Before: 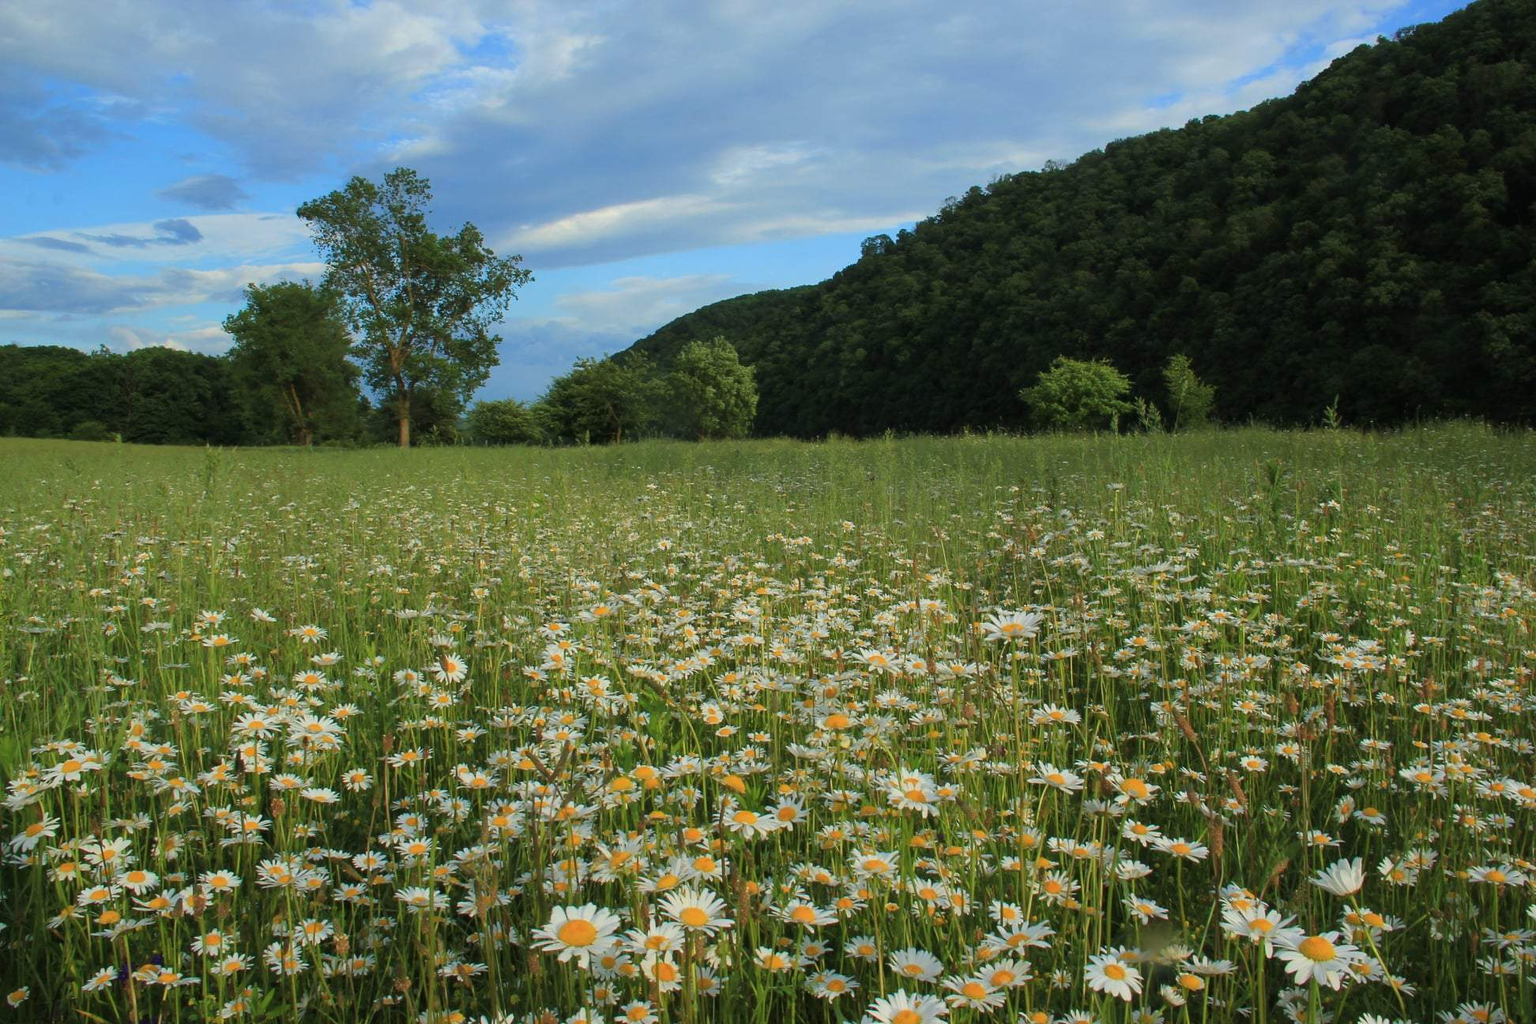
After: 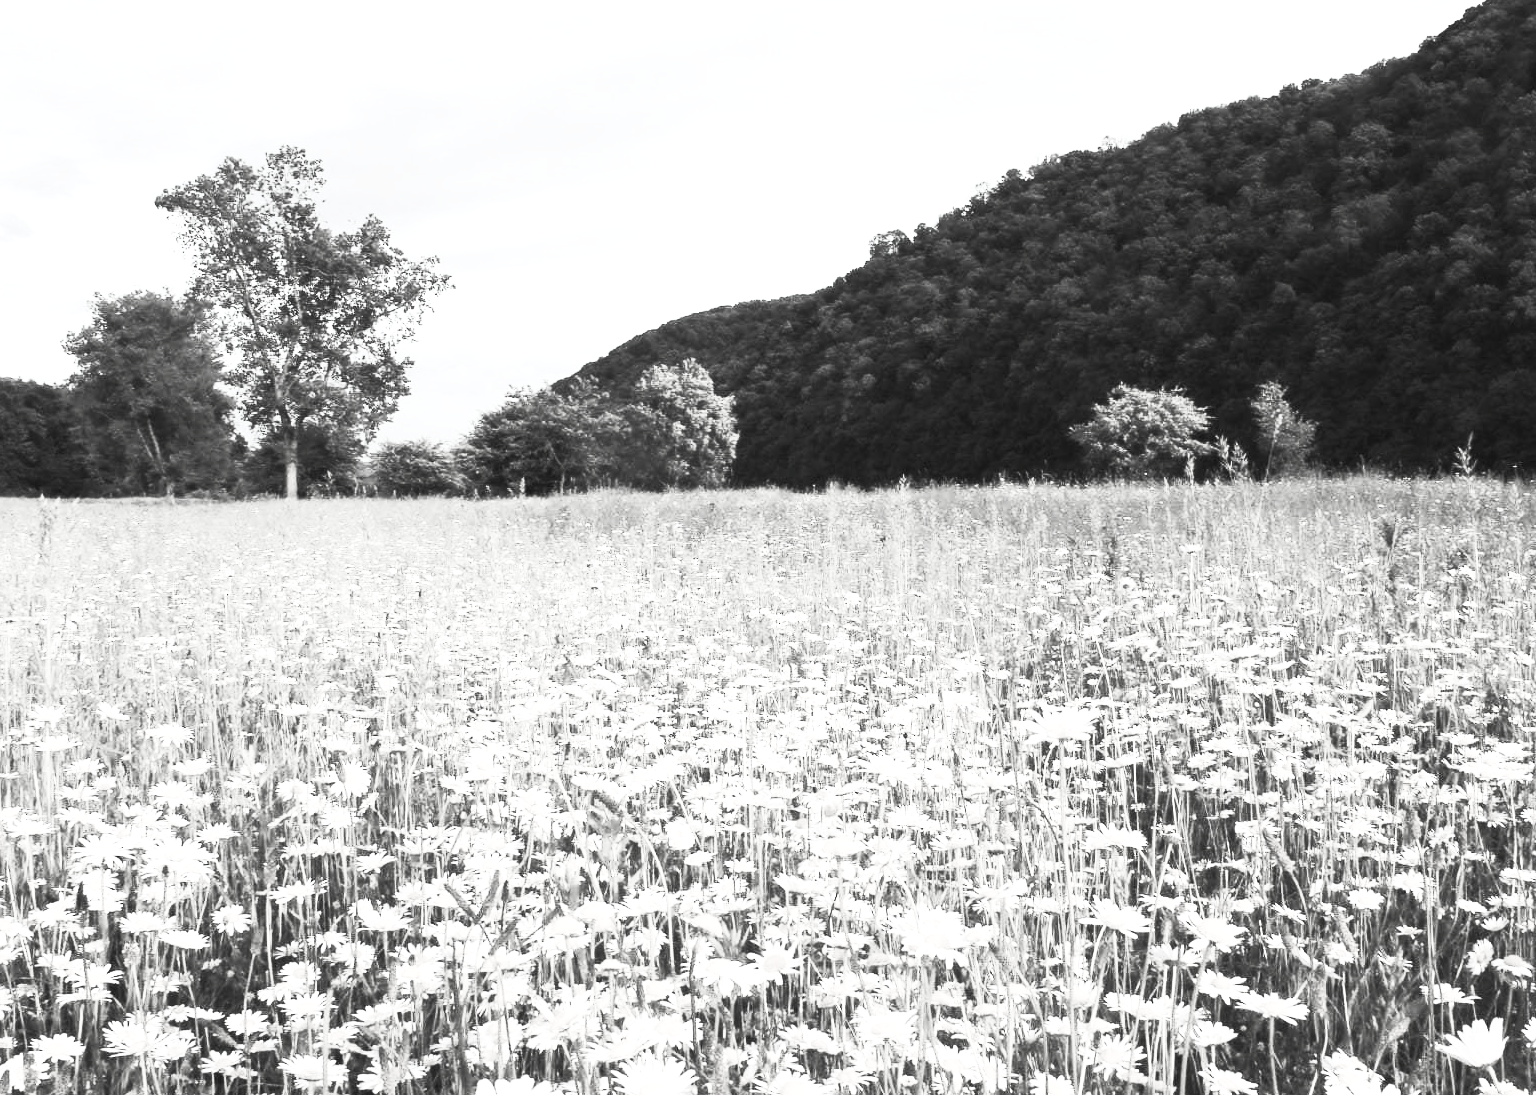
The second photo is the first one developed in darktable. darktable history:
crop: left 11.387%, top 5.217%, right 9.58%, bottom 10.242%
contrast brightness saturation: contrast 0.533, brightness 0.478, saturation -0.988
exposure: black level correction 0, exposure 1.101 EV, compensate exposure bias true, compensate highlight preservation false
color balance rgb: linear chroma grading › global chroma 14.529%, perceptual saturation grading › global saturation -0.043%, perceptual brilliance grading › highlights 10.508%, perceptual brilliance grading › shadows -10.426%, global vibrance 10.036%
color correction: highlights b* 0.024
